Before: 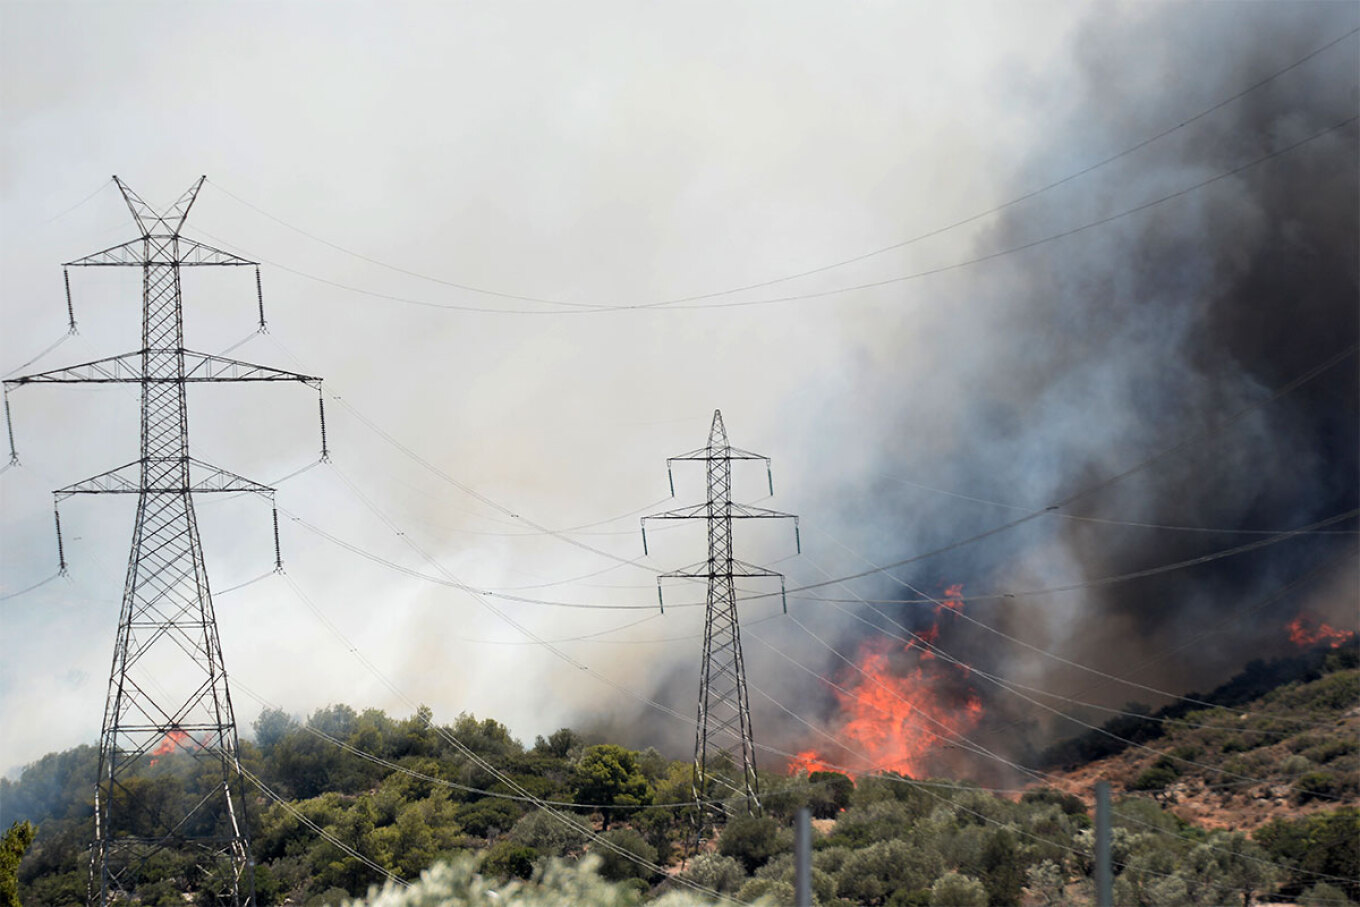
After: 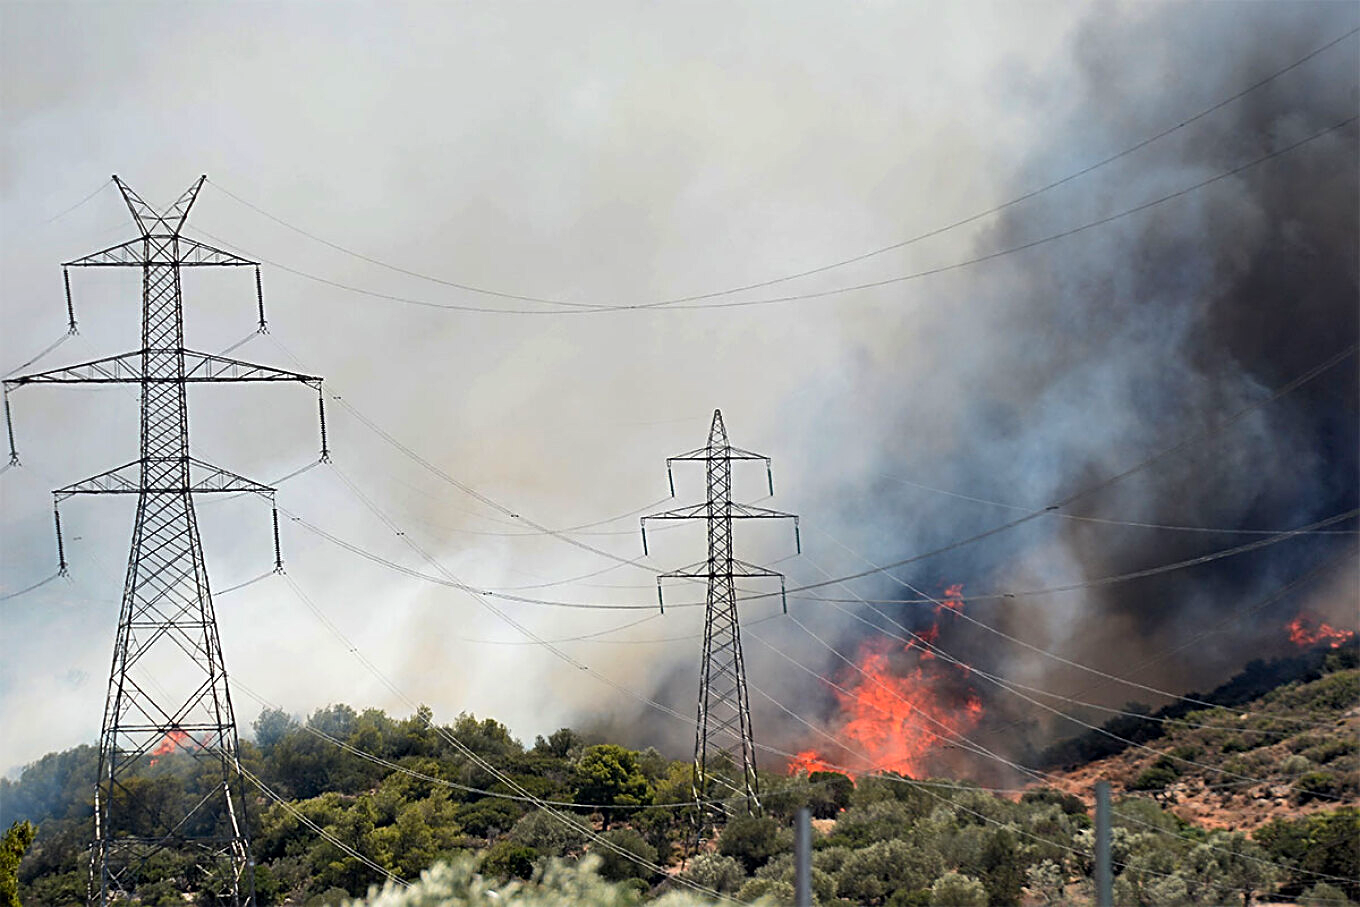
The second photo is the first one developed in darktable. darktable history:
contrast brightness saturation: contrast 0.08, saturation 0.2
sharpen: radius 2.531, amount 0.628
shadows and highlights: low approximation 0.01, soften with gaussian
